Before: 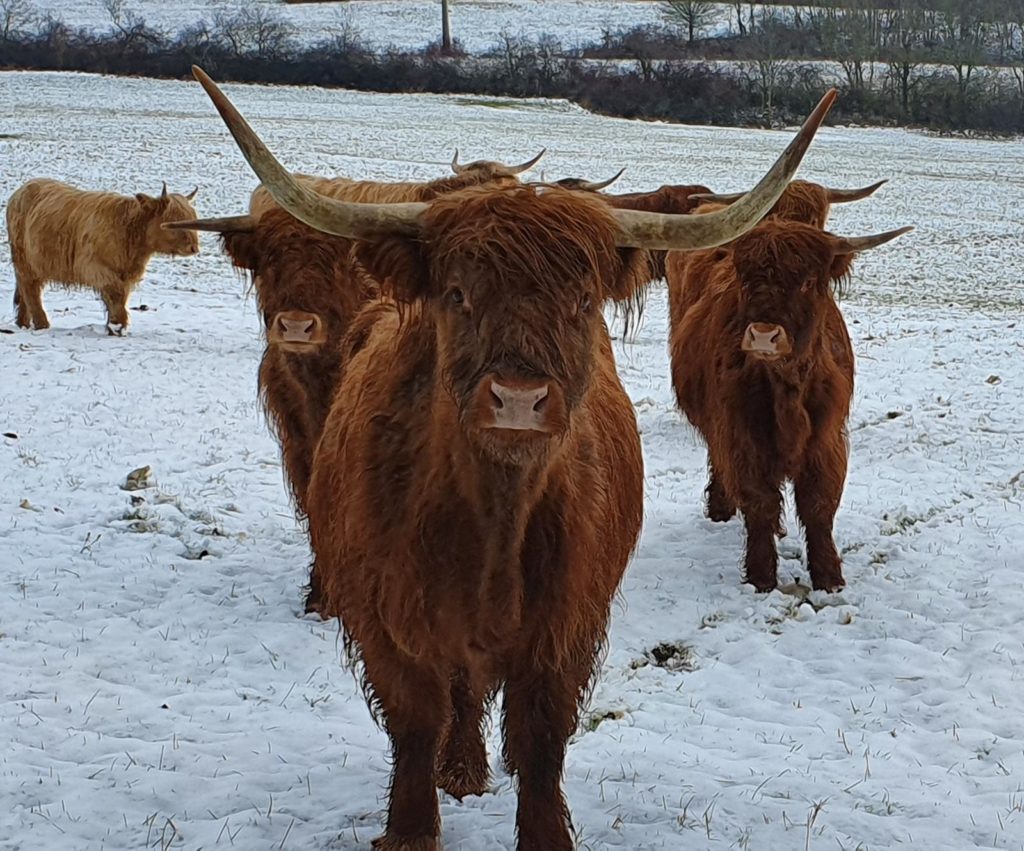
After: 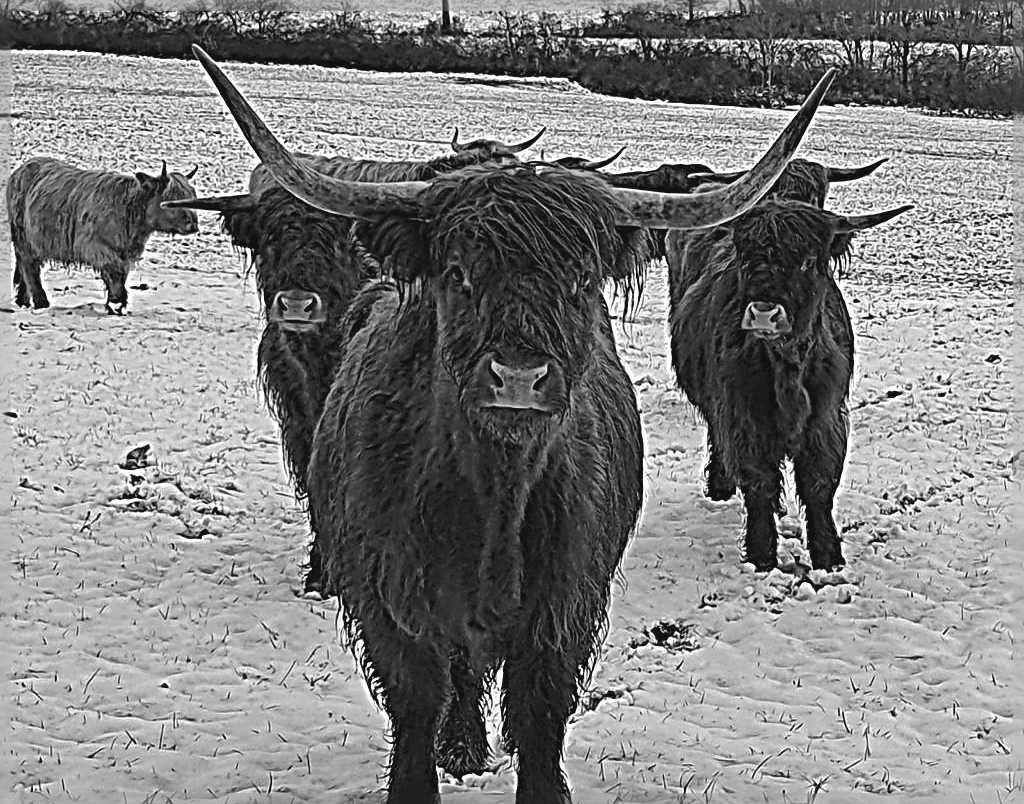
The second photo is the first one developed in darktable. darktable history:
contrast brightness saturation: contrast -0.11
monochrome: a -4.13, b 5.16, size 1
sharpen: radius 4.001, amount 2
crop and rotate: top 2.479%, bottom 3.018%
